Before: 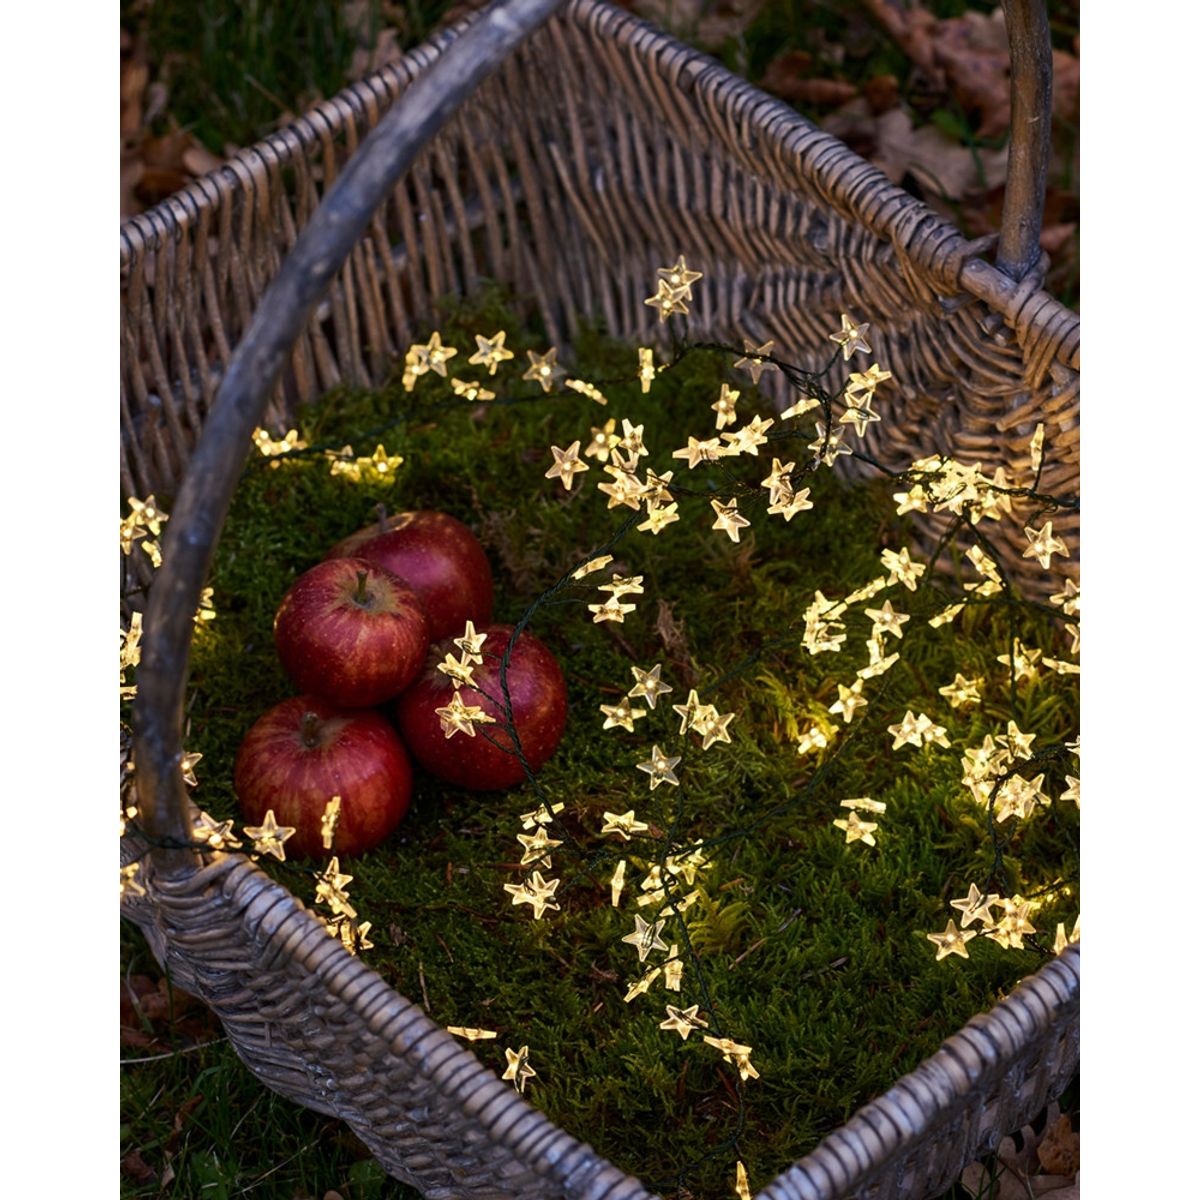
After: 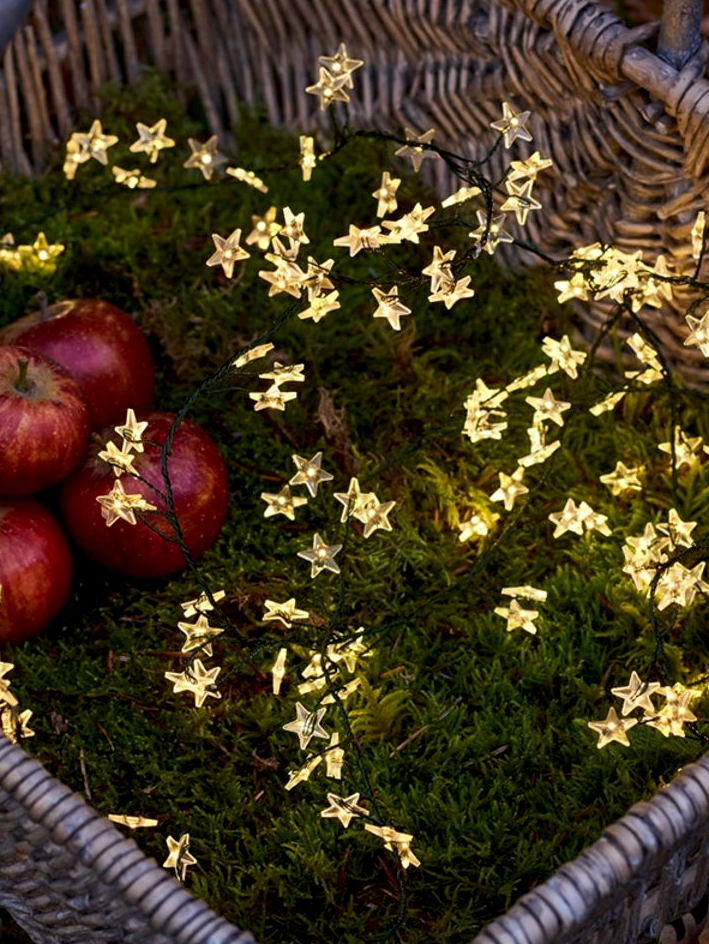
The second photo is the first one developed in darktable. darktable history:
crop and rotate: left 28.256%, top 17.734%, right 12.656%, bottom 3.573%
exposure: black level correction 0.004, exposure 0.014 EV, compensate highlight preservation false
